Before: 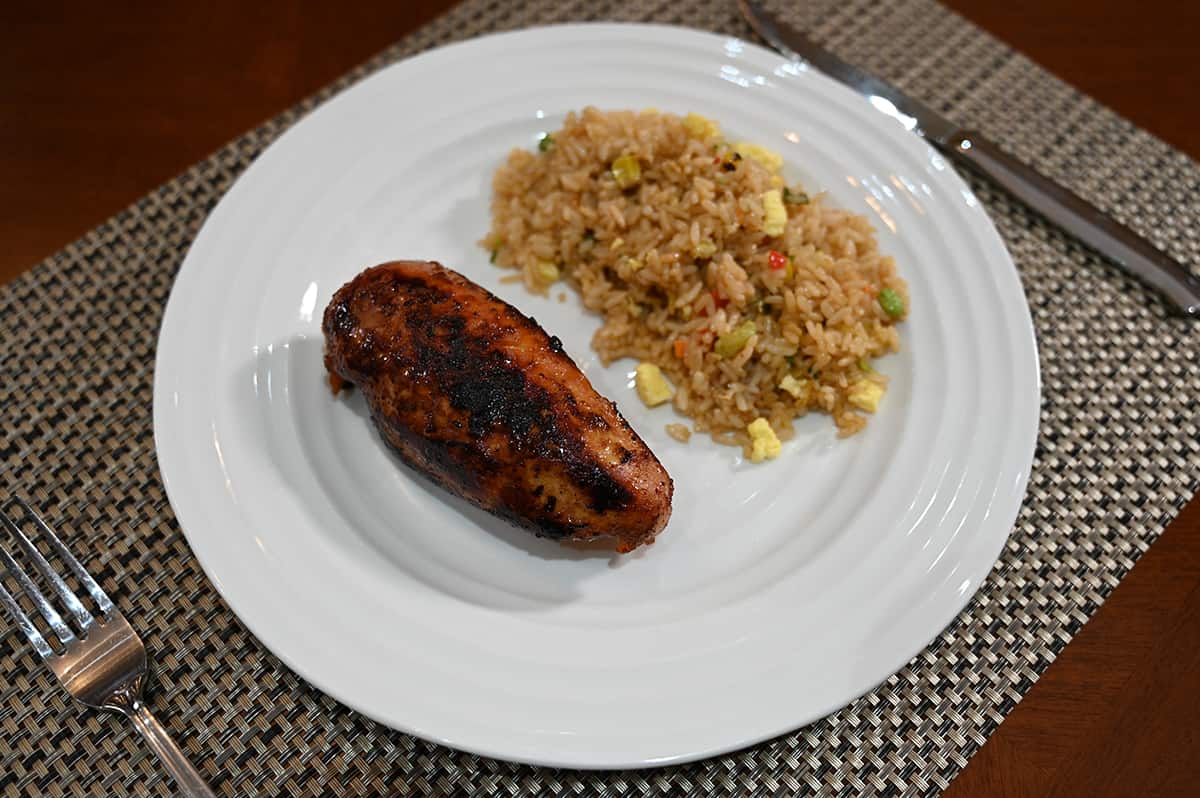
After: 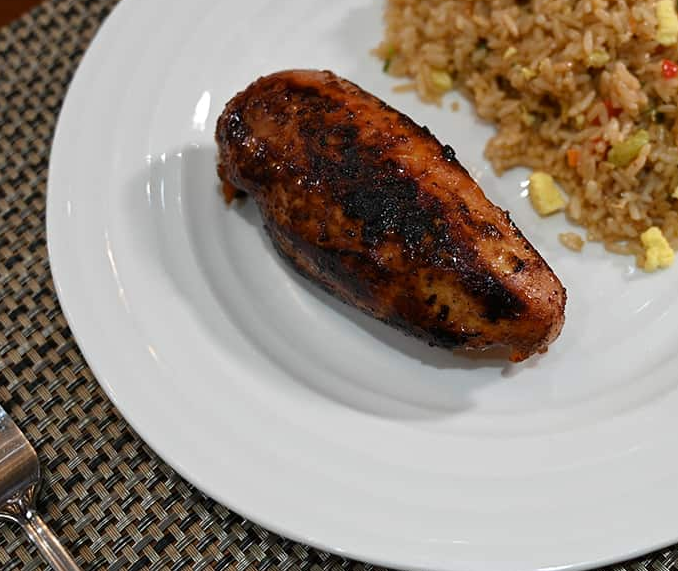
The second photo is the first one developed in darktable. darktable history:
crop: left 8.982%, top 24.033%, right 34.517%, bottom 4.35%
